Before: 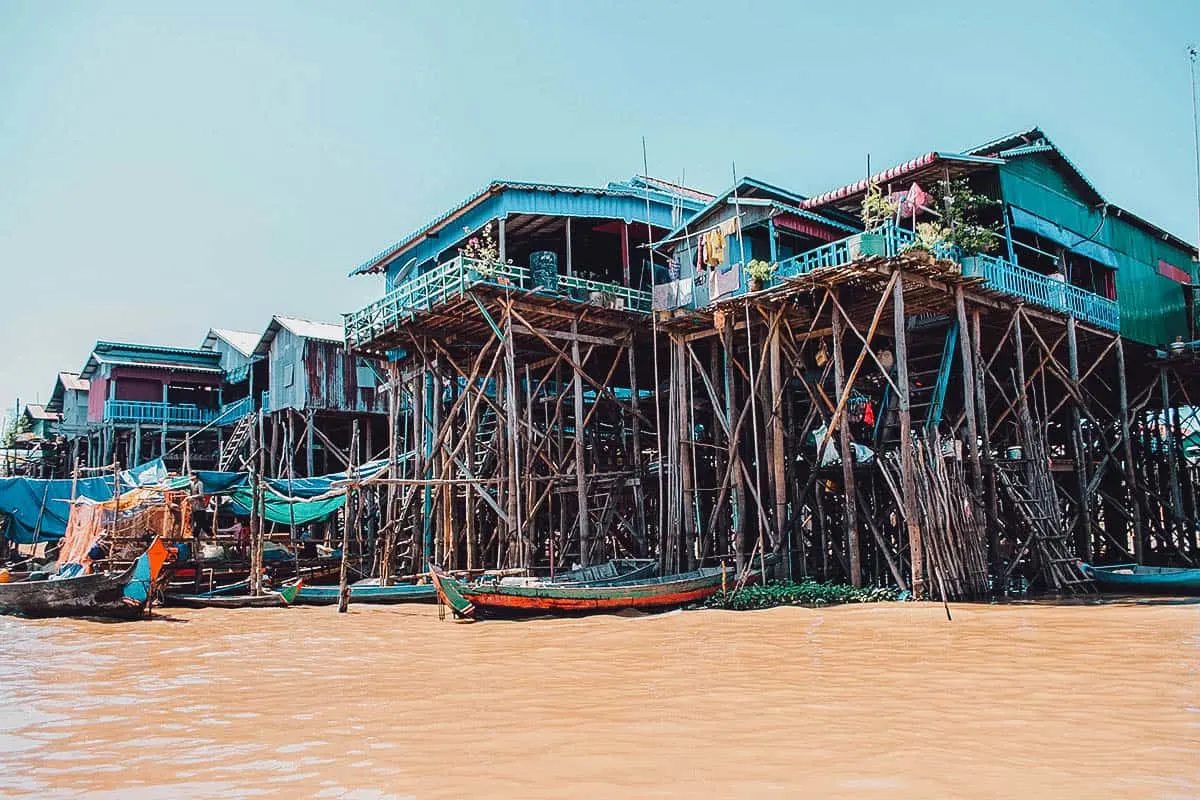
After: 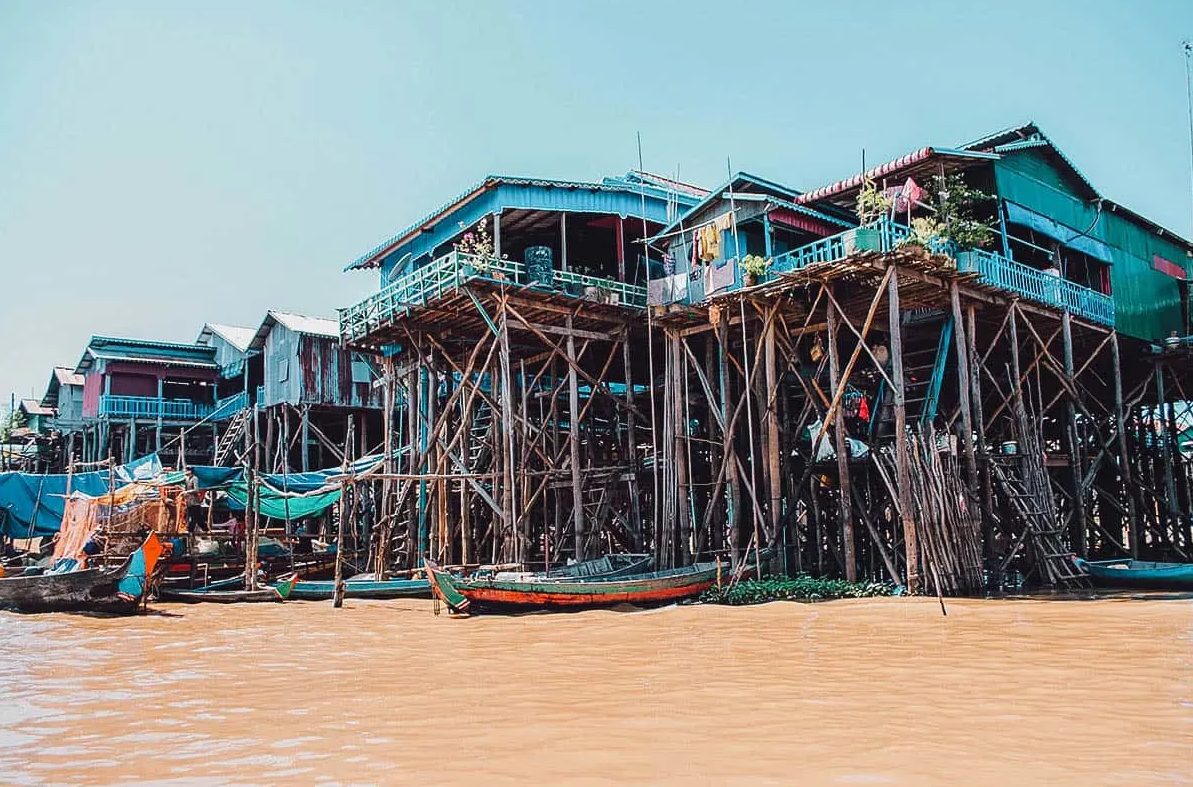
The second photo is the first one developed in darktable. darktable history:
crop: left 0.444%, top 0.726%, right 0.127%, bottom 0.805%
